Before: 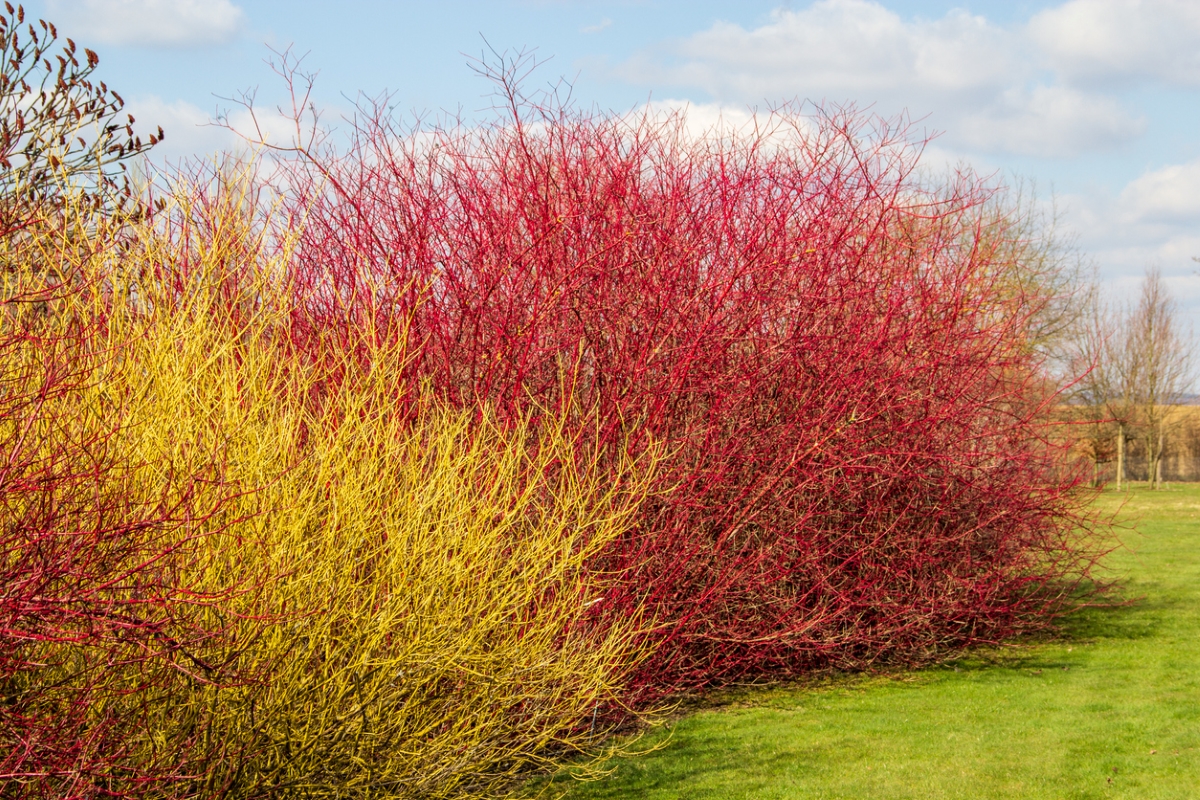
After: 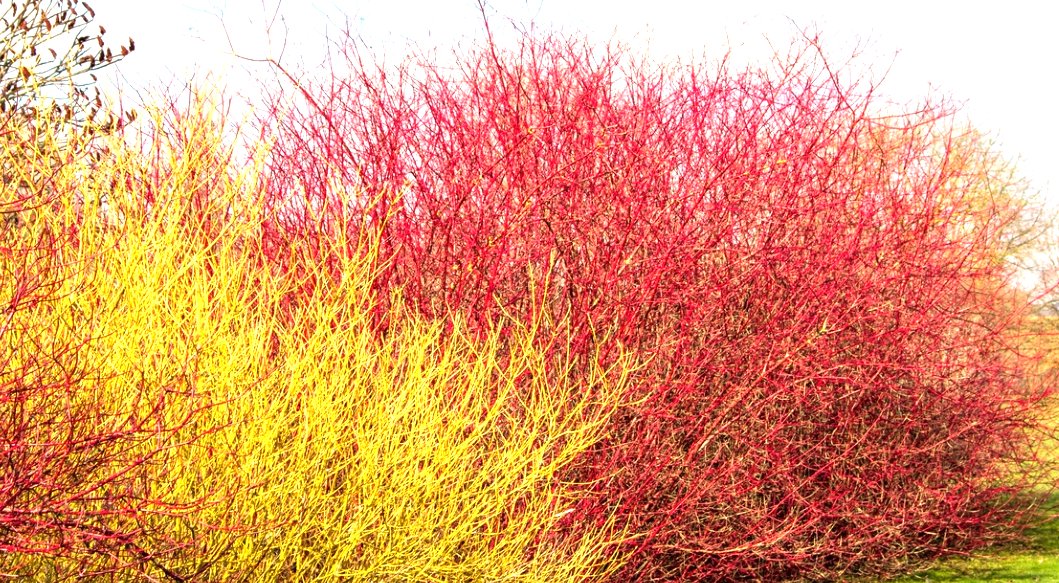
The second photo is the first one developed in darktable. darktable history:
crop and rotate: left 2.423%, top 11.221%, right 9.256%, bottom 15.848%
exposure: black level correction 0, exposure 1.096 EV, compensate highlight preservation false
